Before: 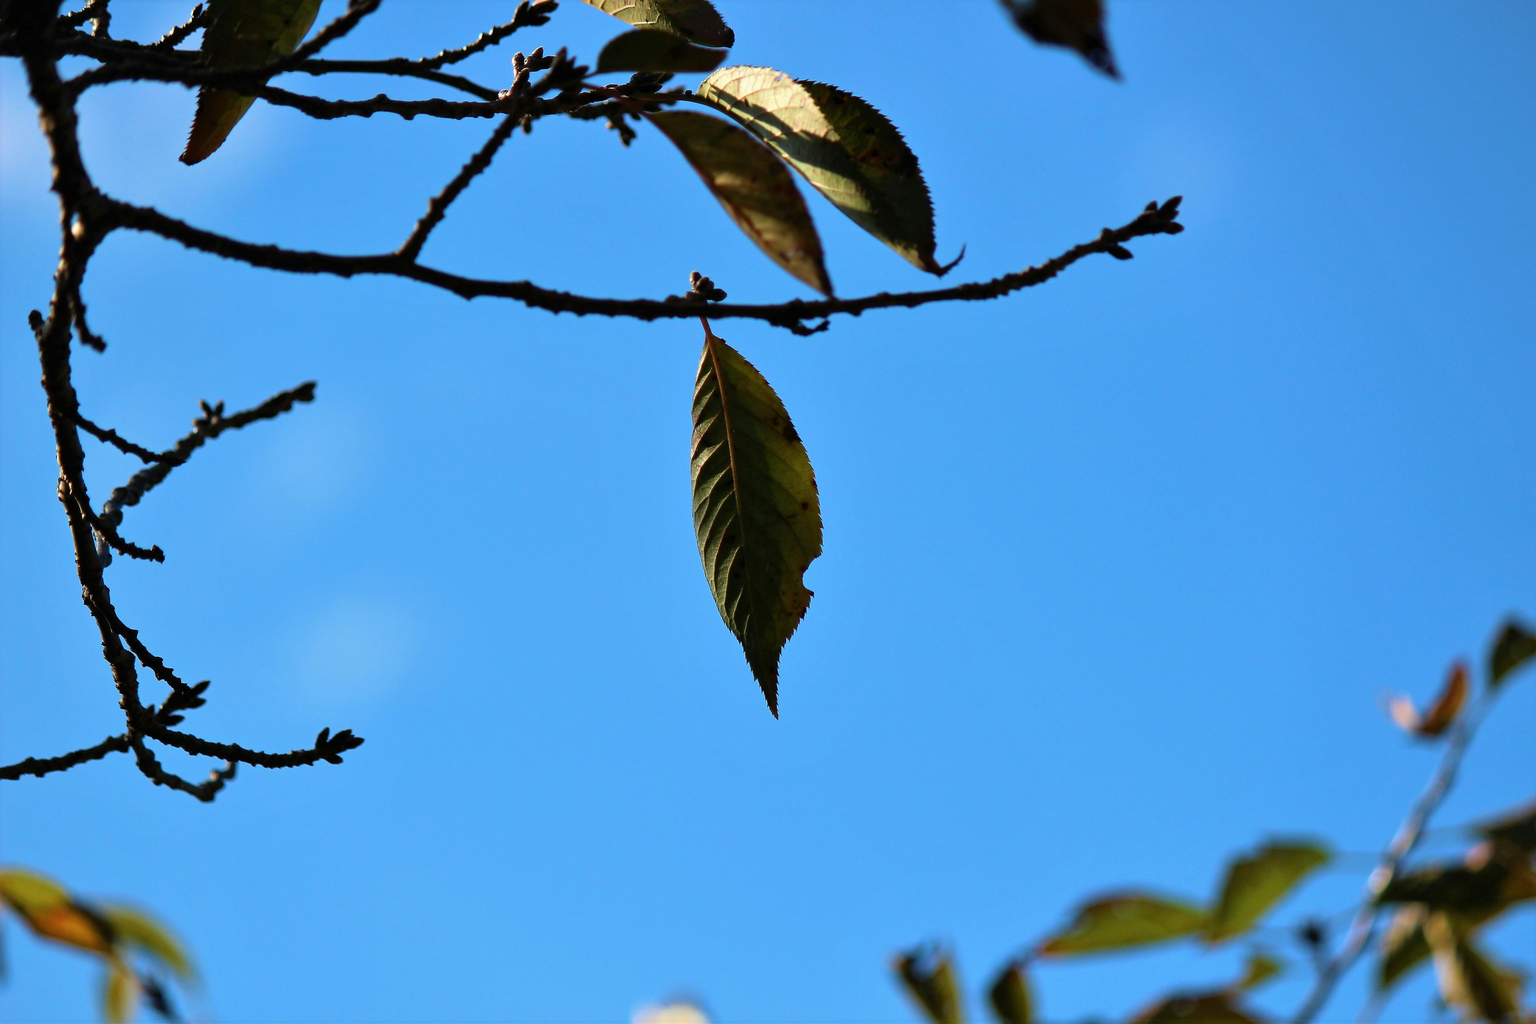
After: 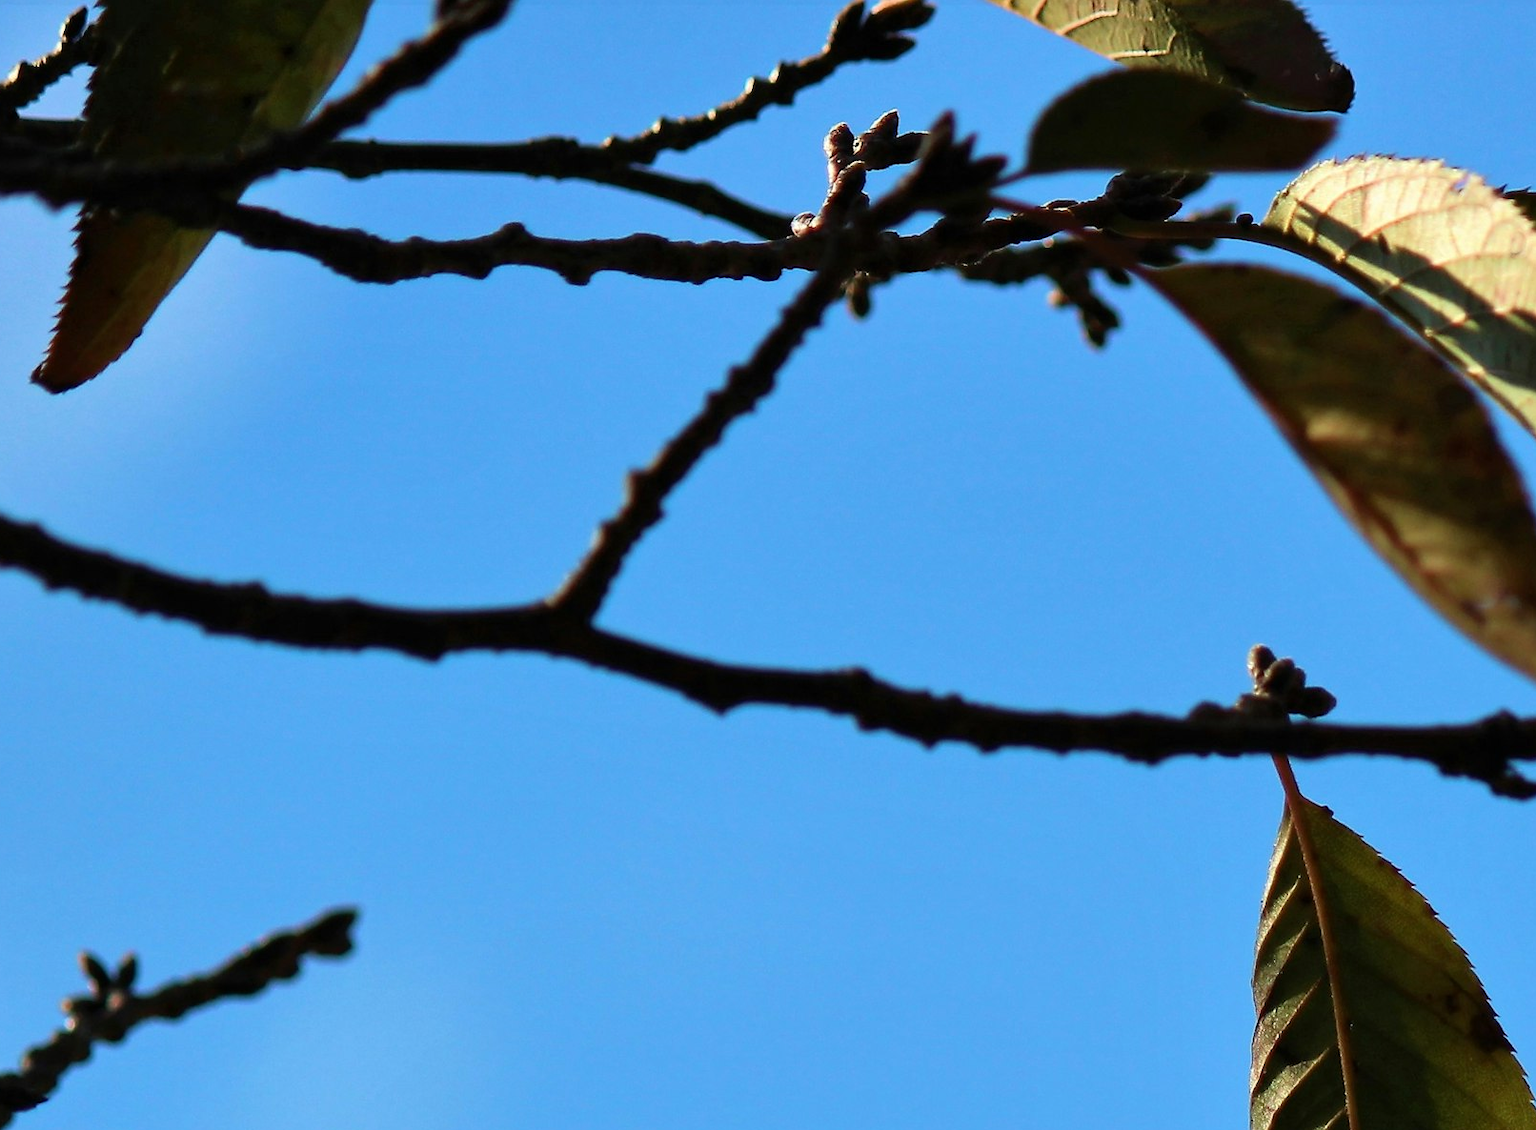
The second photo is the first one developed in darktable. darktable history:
crop and rotate: left 10.817%, top 0.062%, right 47.194%, bottom 53.626%
white balance: red 1.009, blue 0.985
